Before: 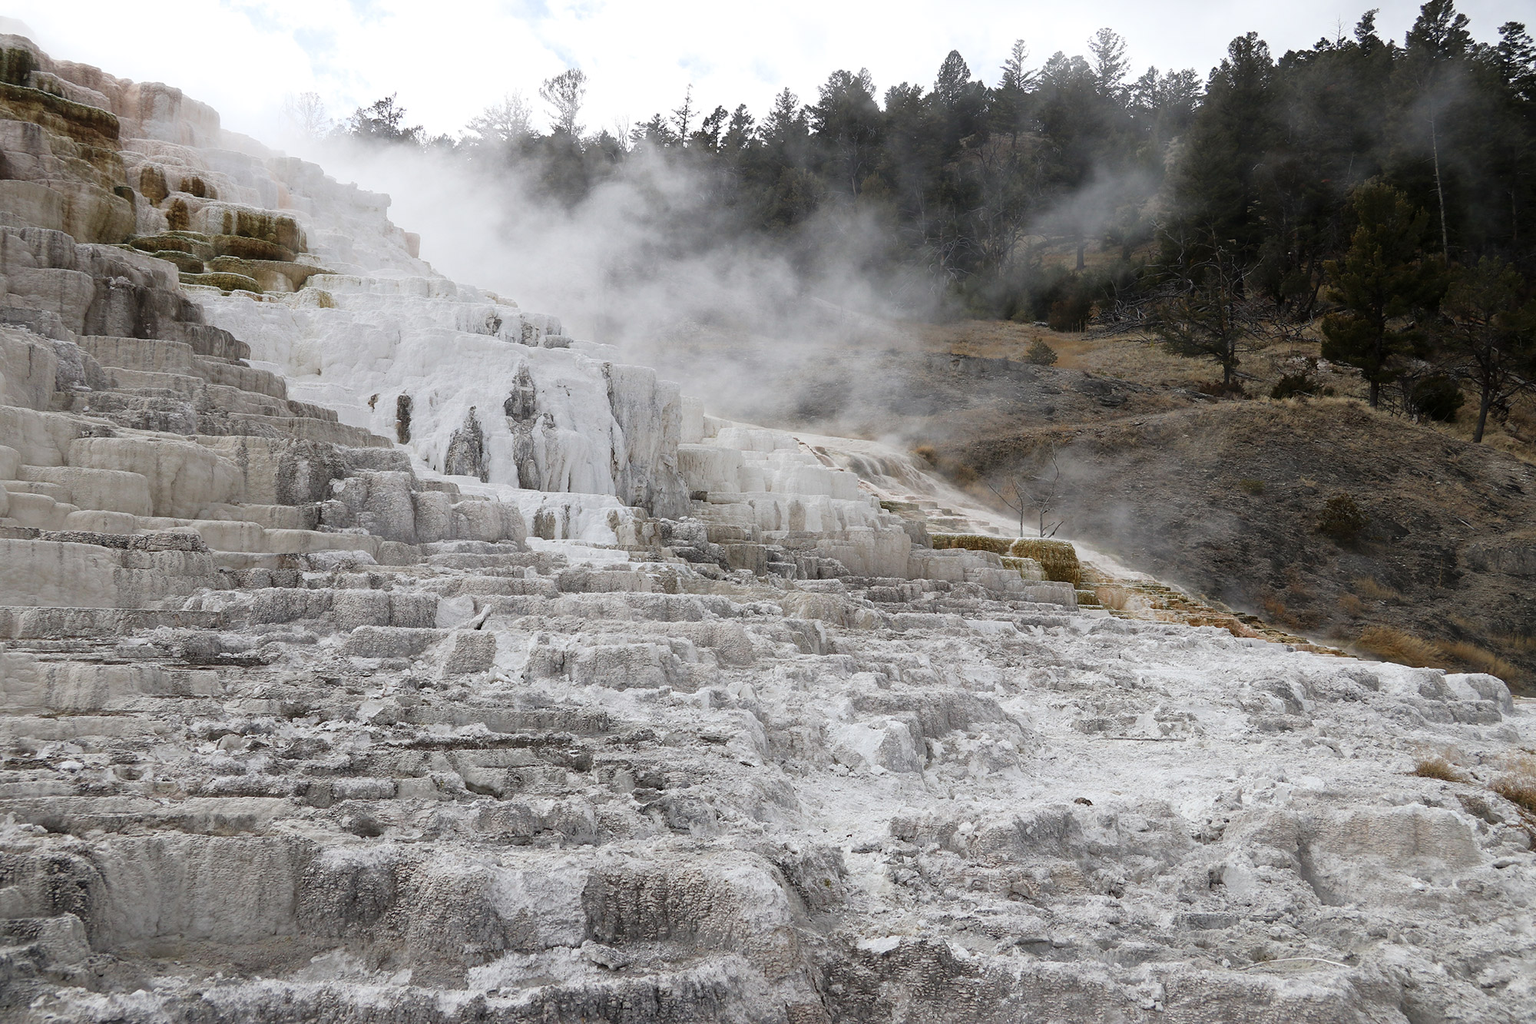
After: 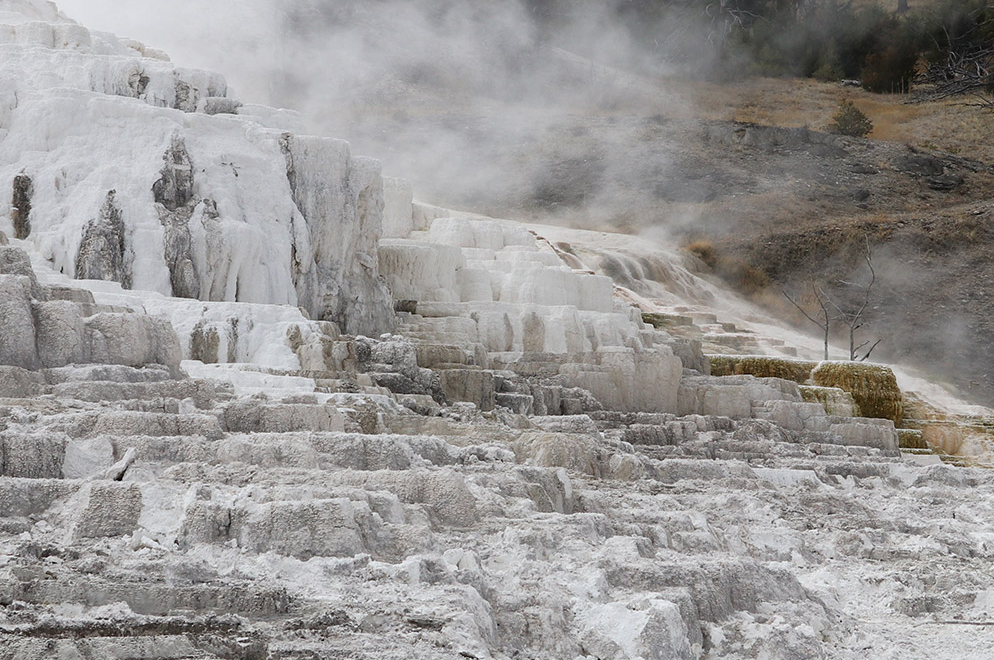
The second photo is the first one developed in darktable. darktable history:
levels: black 0.082%
crop: left 25.249%, top 25.455%, right 25.017%, bottom 25.009%
